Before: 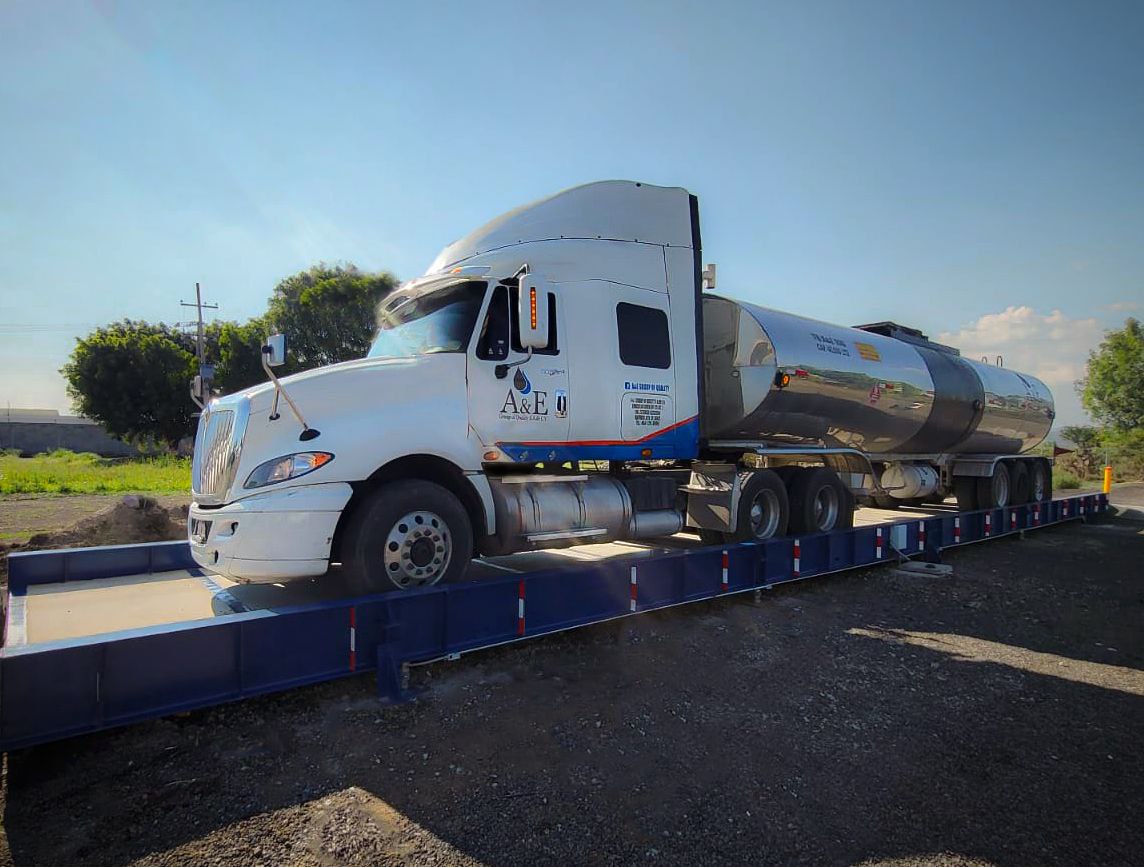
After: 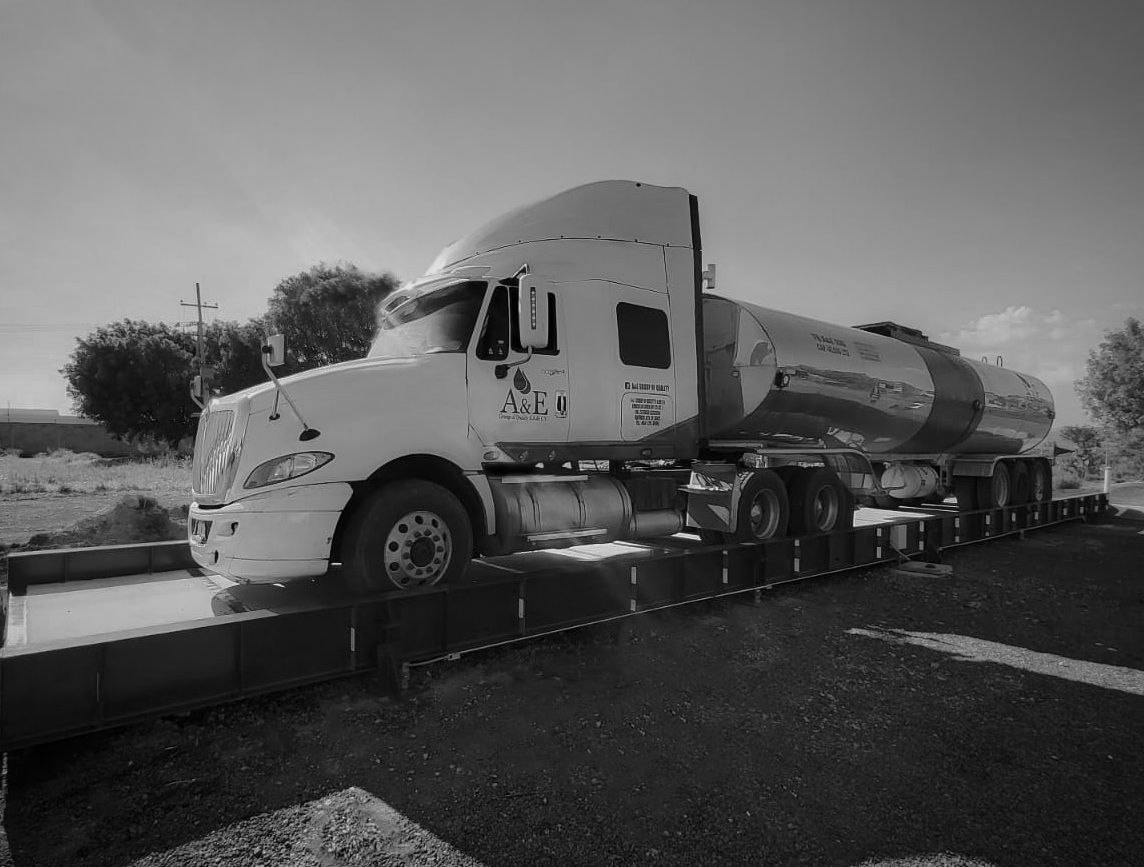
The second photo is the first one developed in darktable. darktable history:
monochrome: a 26.22, b 42.67, size 0.8
tone equalizer: on, module defaults
